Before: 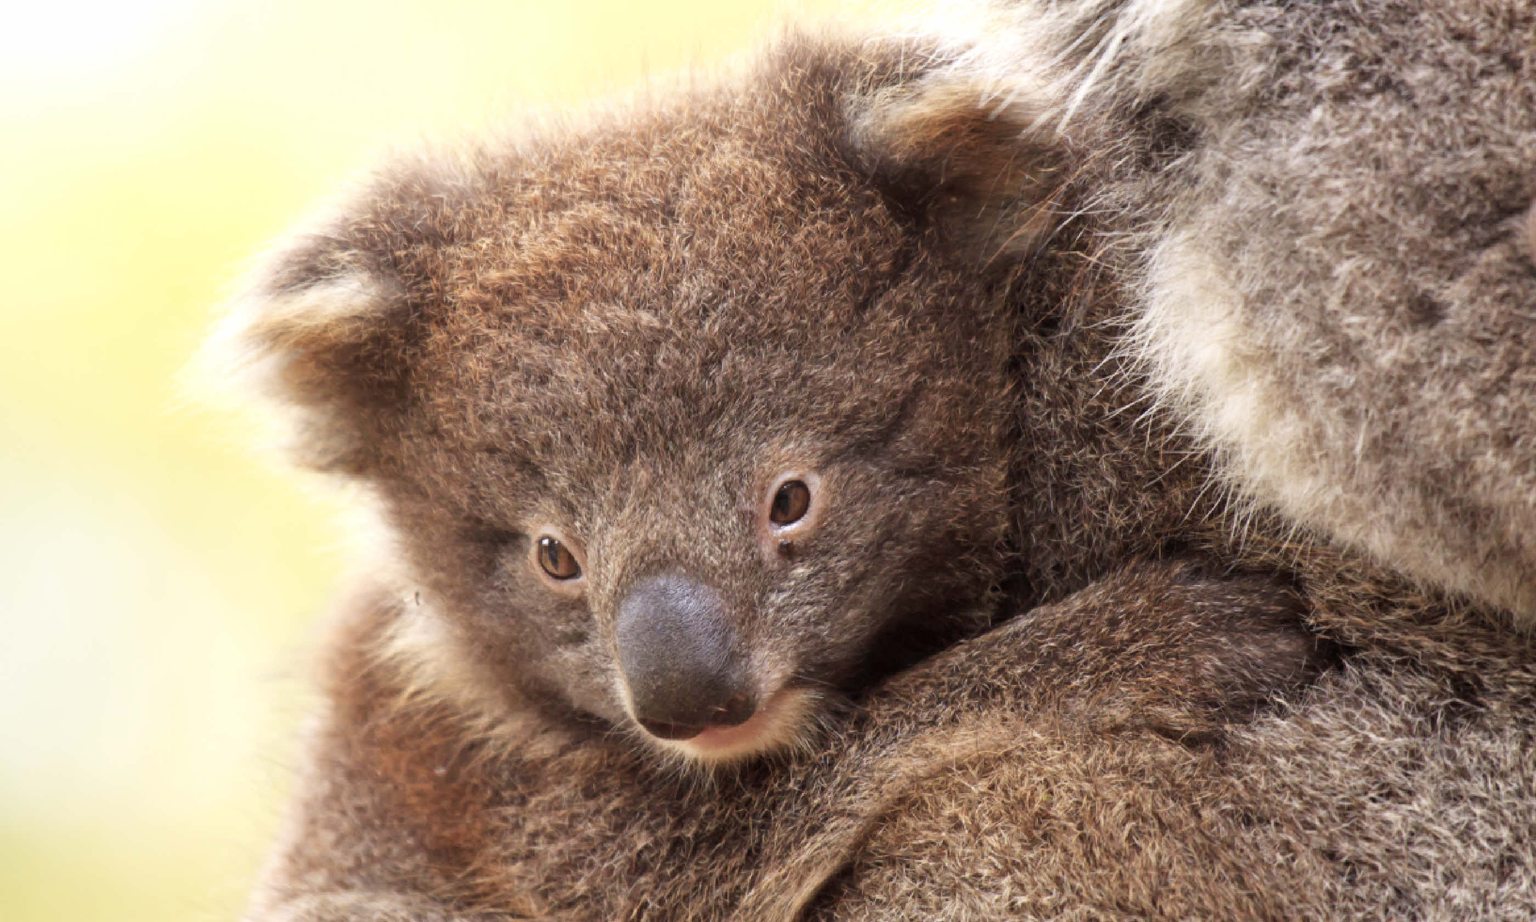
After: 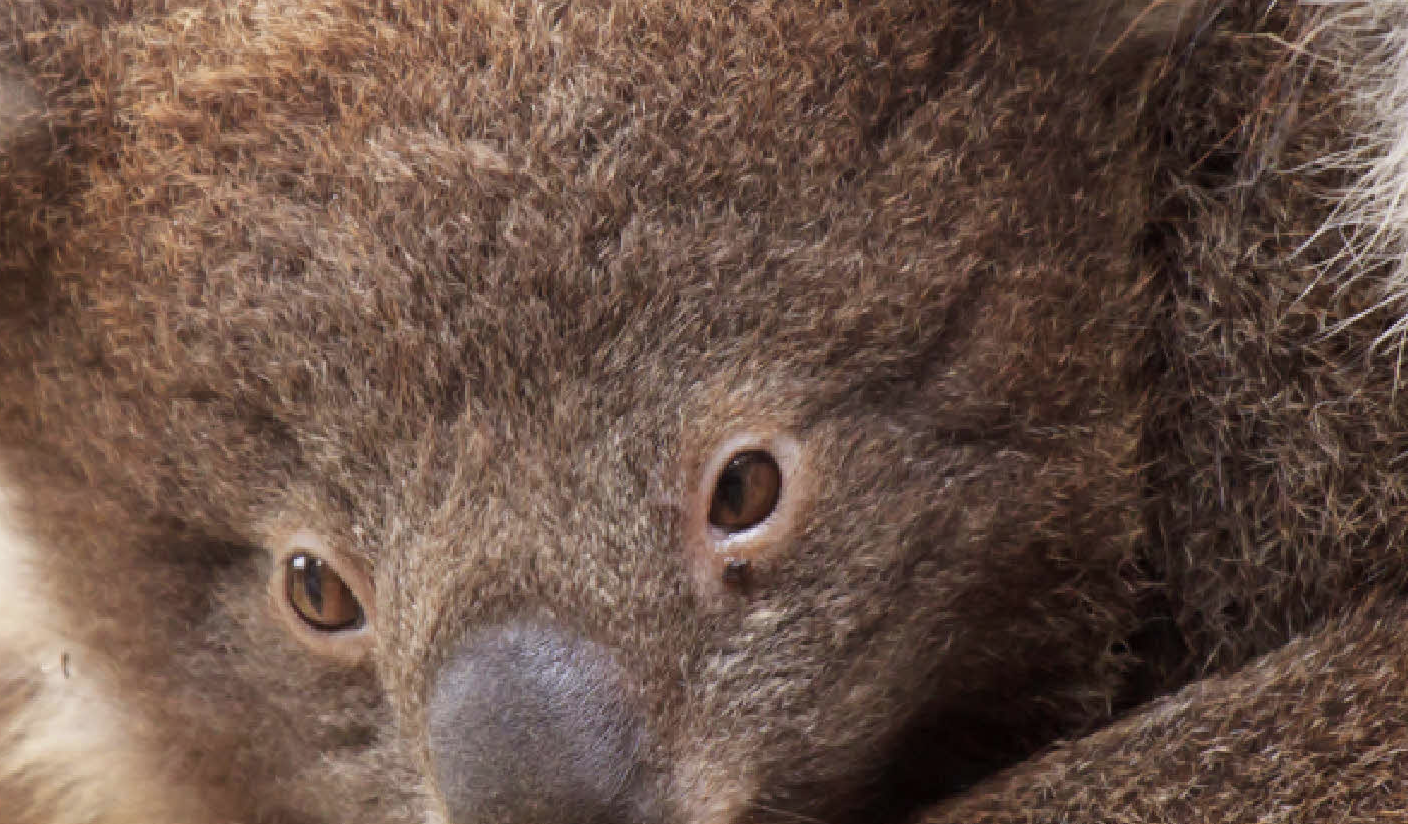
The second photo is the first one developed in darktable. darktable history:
crop: left 24.846%, top 25.34%, right 24.868%, bottom 25.567%
exposure: exposure -0.285 EV, compensate highlight preservation false
